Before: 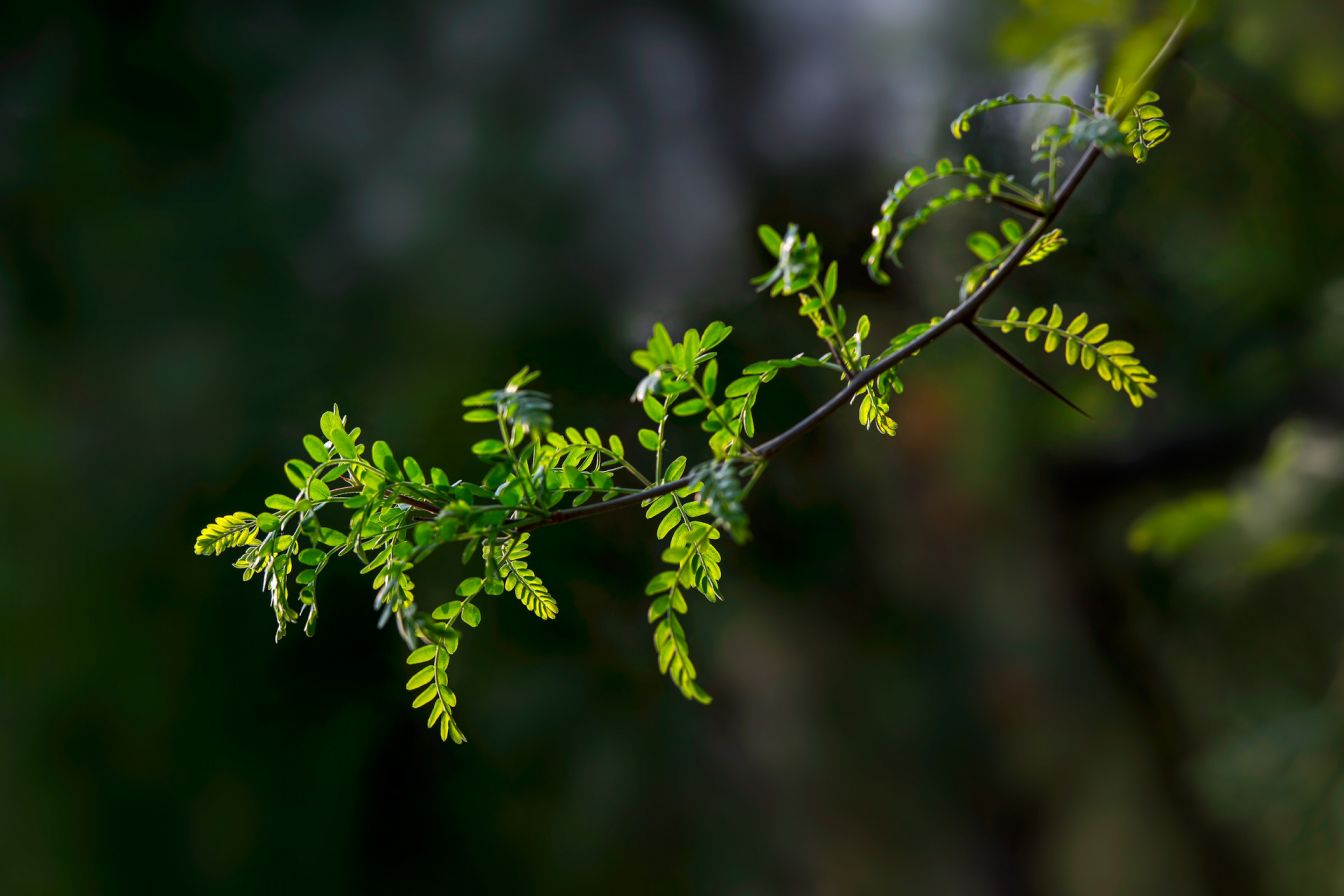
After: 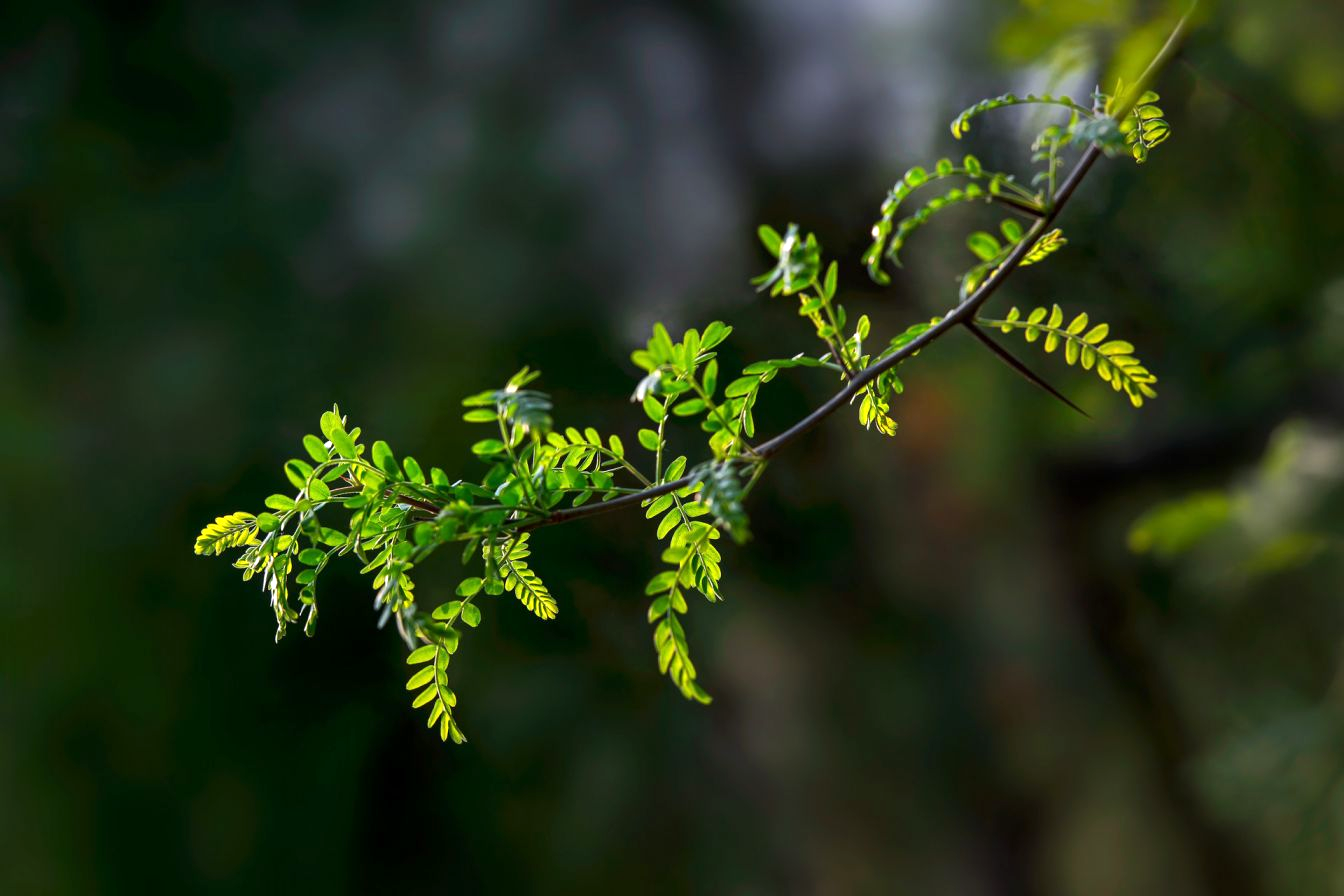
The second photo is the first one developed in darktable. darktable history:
exposure: exposure 0.4 EV, compensate highlight preservation false
